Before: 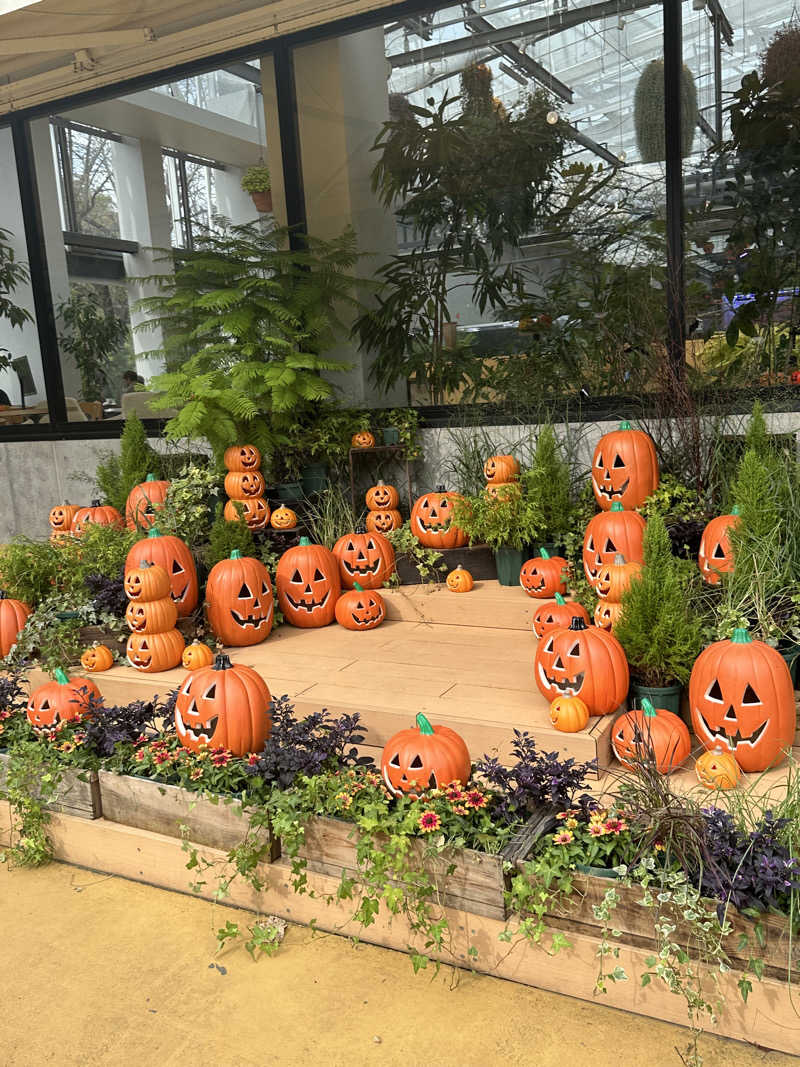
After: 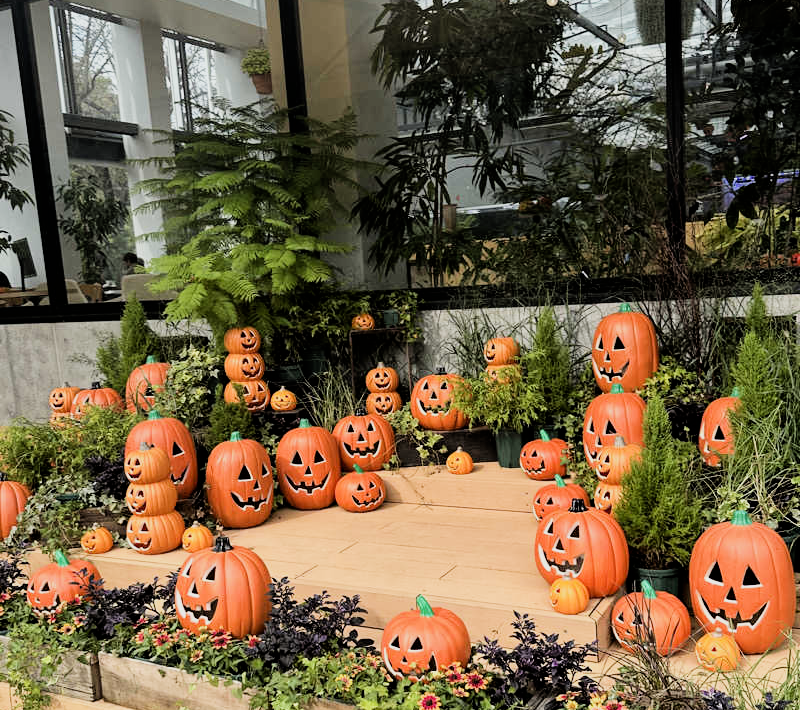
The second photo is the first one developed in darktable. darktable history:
crop: top 11.14%, bottom 22.29%
filmic rgb: black relative exposure -5.12 EV, white relative exposure 4 EV, threshold 2.95 EV, hardness 2.91, contrast 1.296, highlights saturation mix -29.32%, enable highlight reconstruction true
exposure: black level correction 0.001, exposure 0.192 EV, compensate exposure bias true, compensate highlight preservation false
